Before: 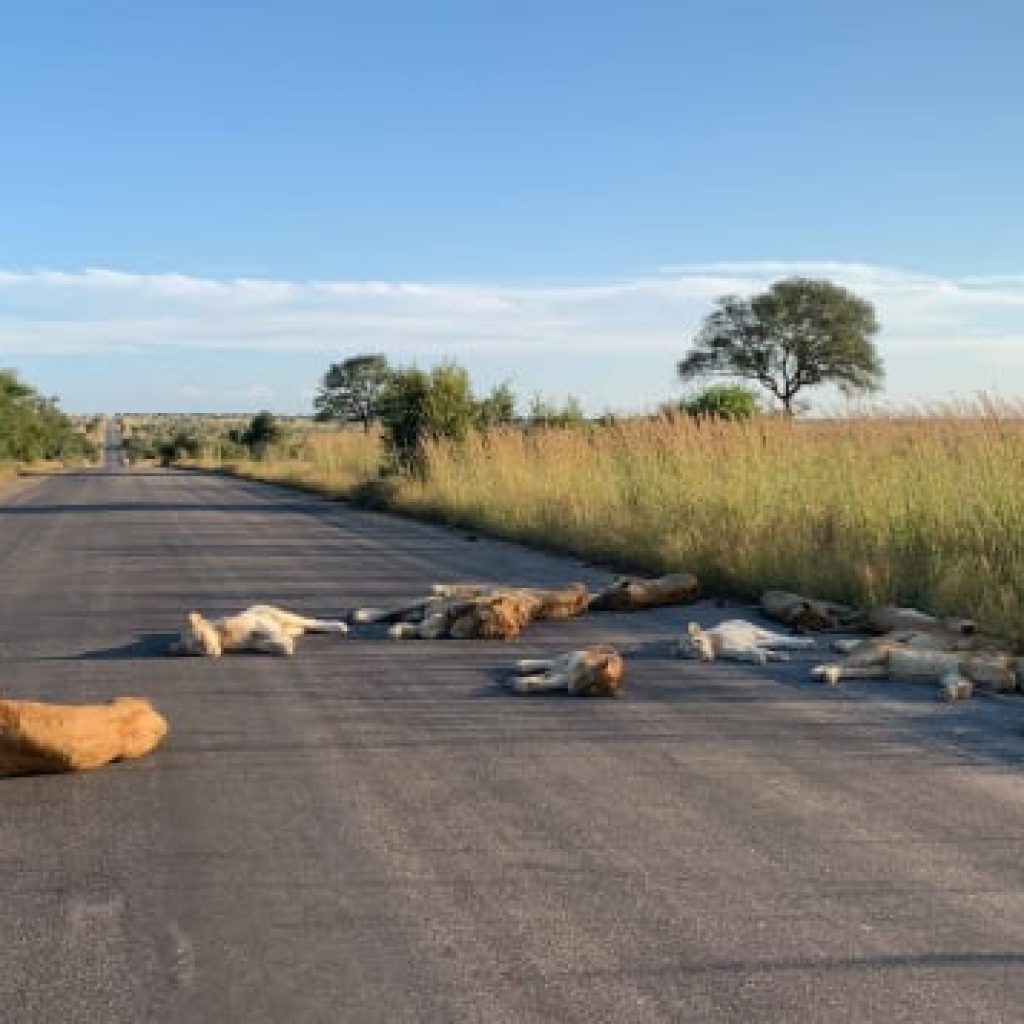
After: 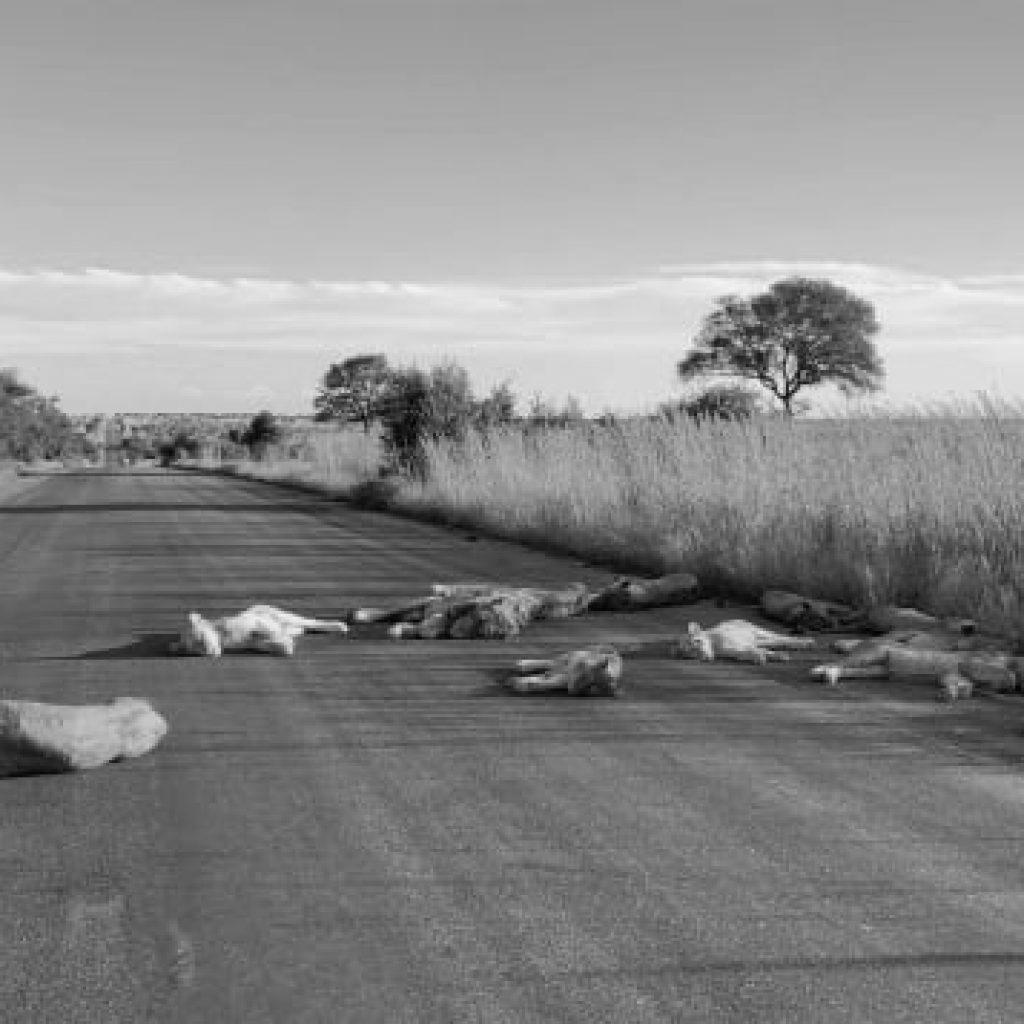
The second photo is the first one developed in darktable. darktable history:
monochrome: on, module defaults
velvia: on, module defaults
